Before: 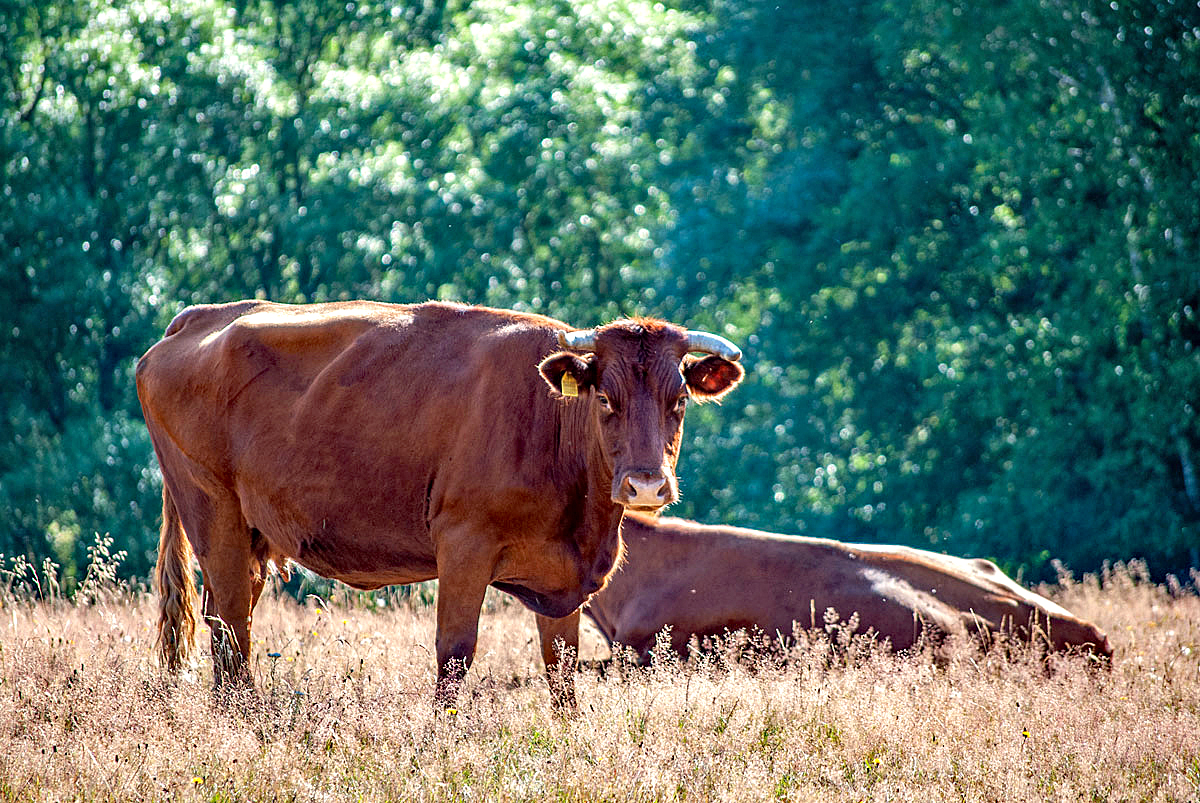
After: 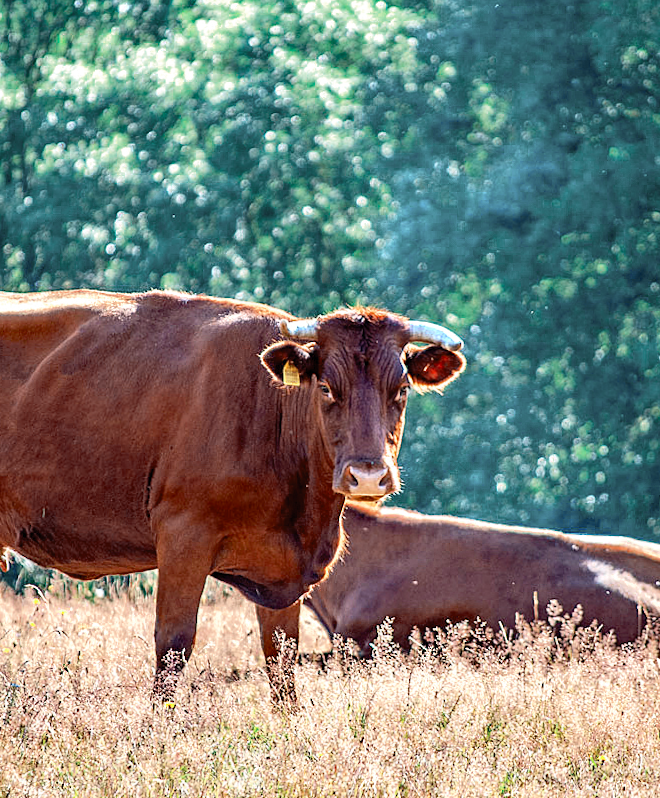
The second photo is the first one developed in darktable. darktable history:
crop and rotate: left 22.516%, right 21.234%
color zones: curves: ch0 [(0, 0.5) (0.125, 0.4) (0.25, 0.5) (0.375, 0.4) (0.5, 0.4) (0.625, 0.6) (0.75, 0.6) (0.875, 0.5)]; ch1 [(0, 0.35) (0.125, 0.45) (0.25, 0.35) (0.375, 0.35) (0.5, 0.35) (0.625, 0.35) (0.75, 0.45) (0.875, 0.35)]; ch2 [(0, 0.6) (0.125, 0.5) (0.25, 0.5) (0.375, 0.6) (0.5, 0.6) (0.625, 0.5) (0.75, 0.5) (0.875, 0.5)]
color balance rgb: global vibrance 1%, saturation formula JzAzBz (2021)
contrast brightness saturation: contrast 0.2, brightness 0.16, saturation 0.22
rotate and perspective: rotation 0.226°, lens shift (vertical) -0.042, crop left 0.023, crop right 0.982, crop top 0.006, crop bottom 0.994
